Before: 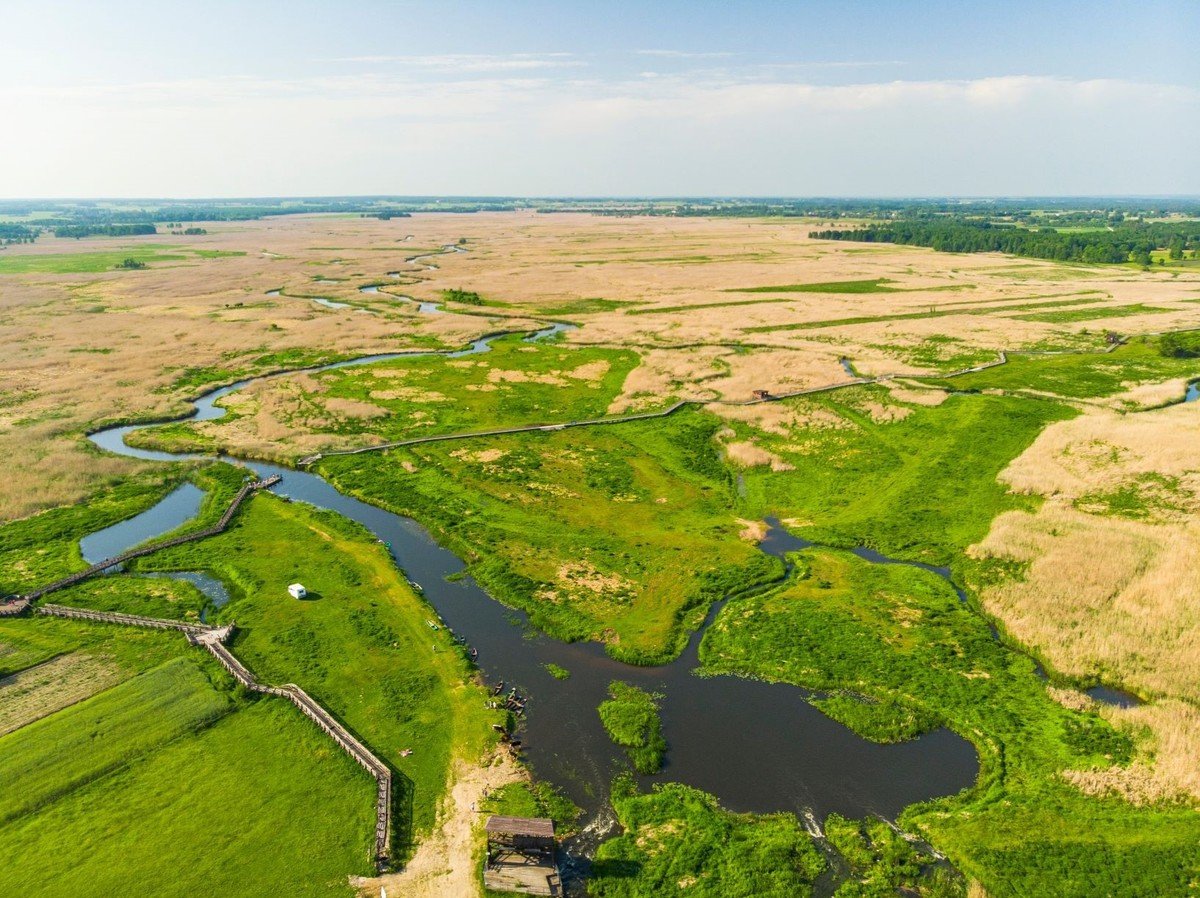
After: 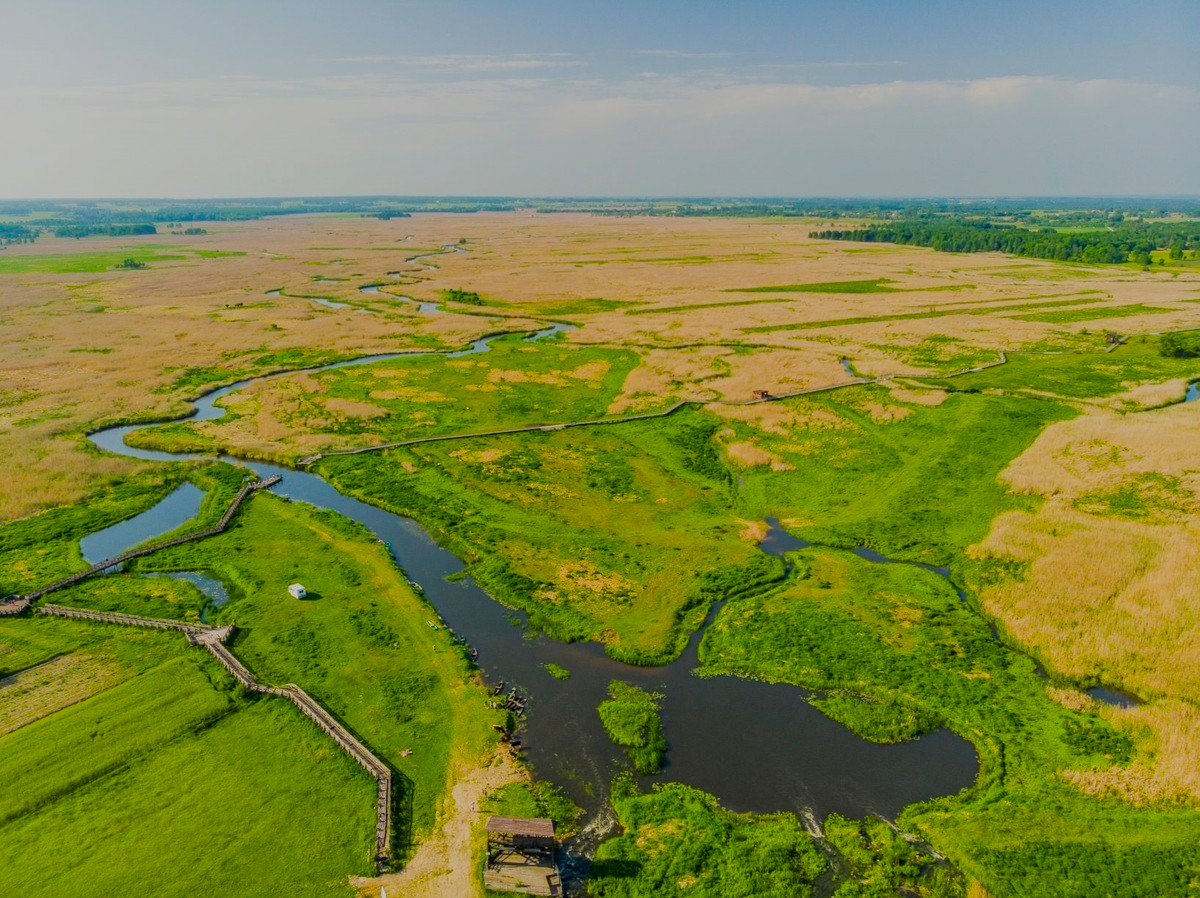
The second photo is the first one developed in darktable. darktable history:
color balance rgb: perceptual saturation grading › global saturation 30.146%
tone equalizer: -8 EV -0.039 EV, -7 EV 0.011 EV, -6 EV -0.006 EV, -5 EV 0.008 EV, -4 EV -0.04 EV, -3 EV -0.23 EV, -2 EV -0.675 EV, -1 EV -0.985 EV, +0 EV -0.997 EV, edges refinement/feathering 500, mask exposure compensation -1.57 EV, preserve details no
local contrast: on, module defaults
